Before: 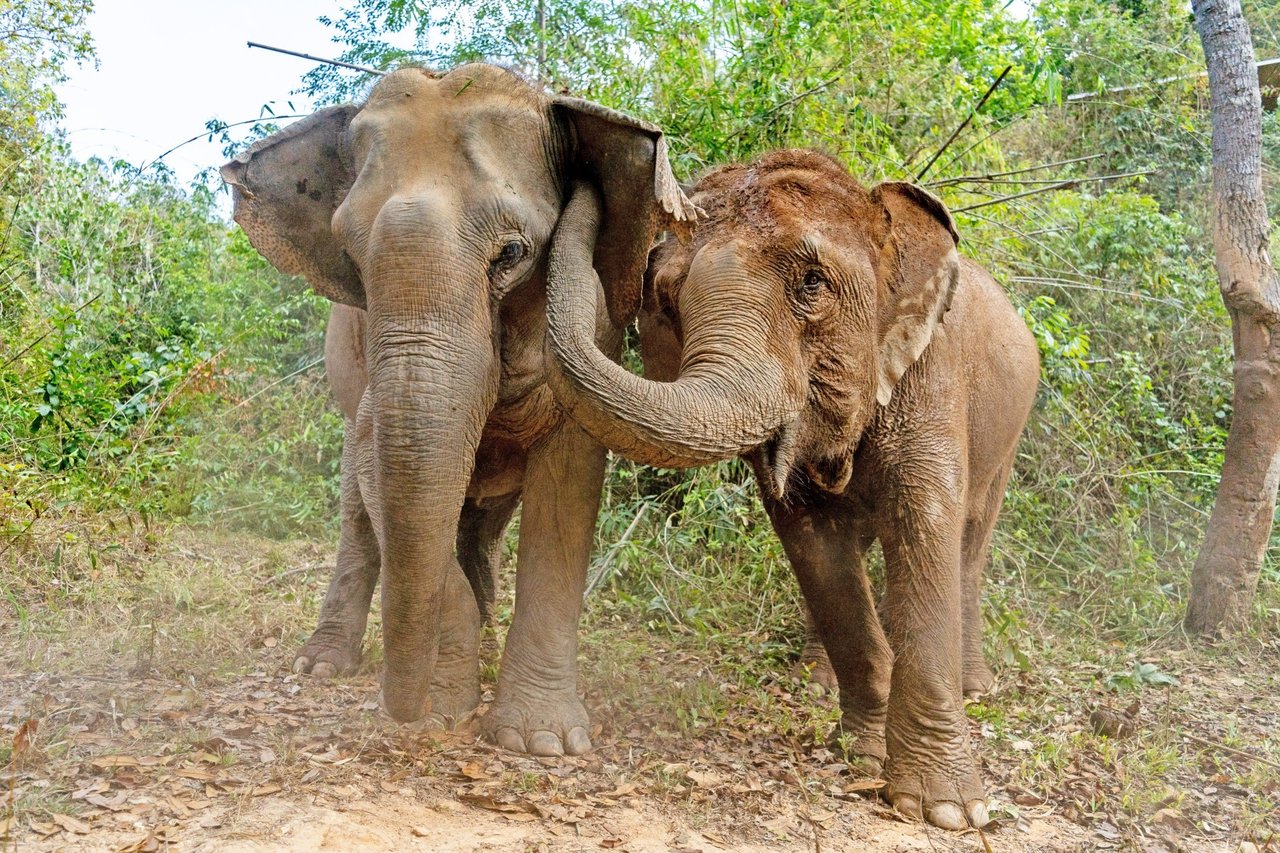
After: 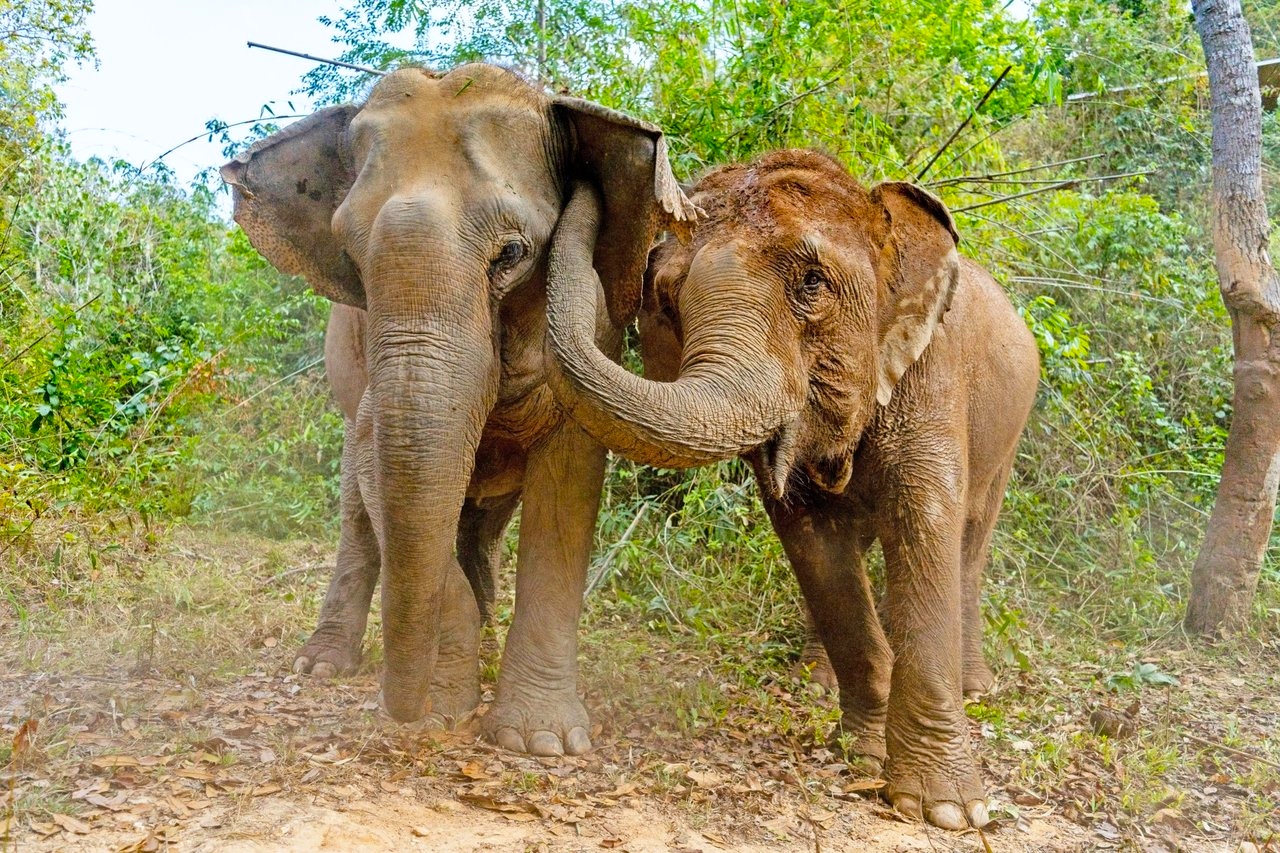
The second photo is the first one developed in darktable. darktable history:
white balance: red 0.988, blue 1.017
color balance rgb: perceptual saturation grading › global saturation 20%, global vibrance 20%
